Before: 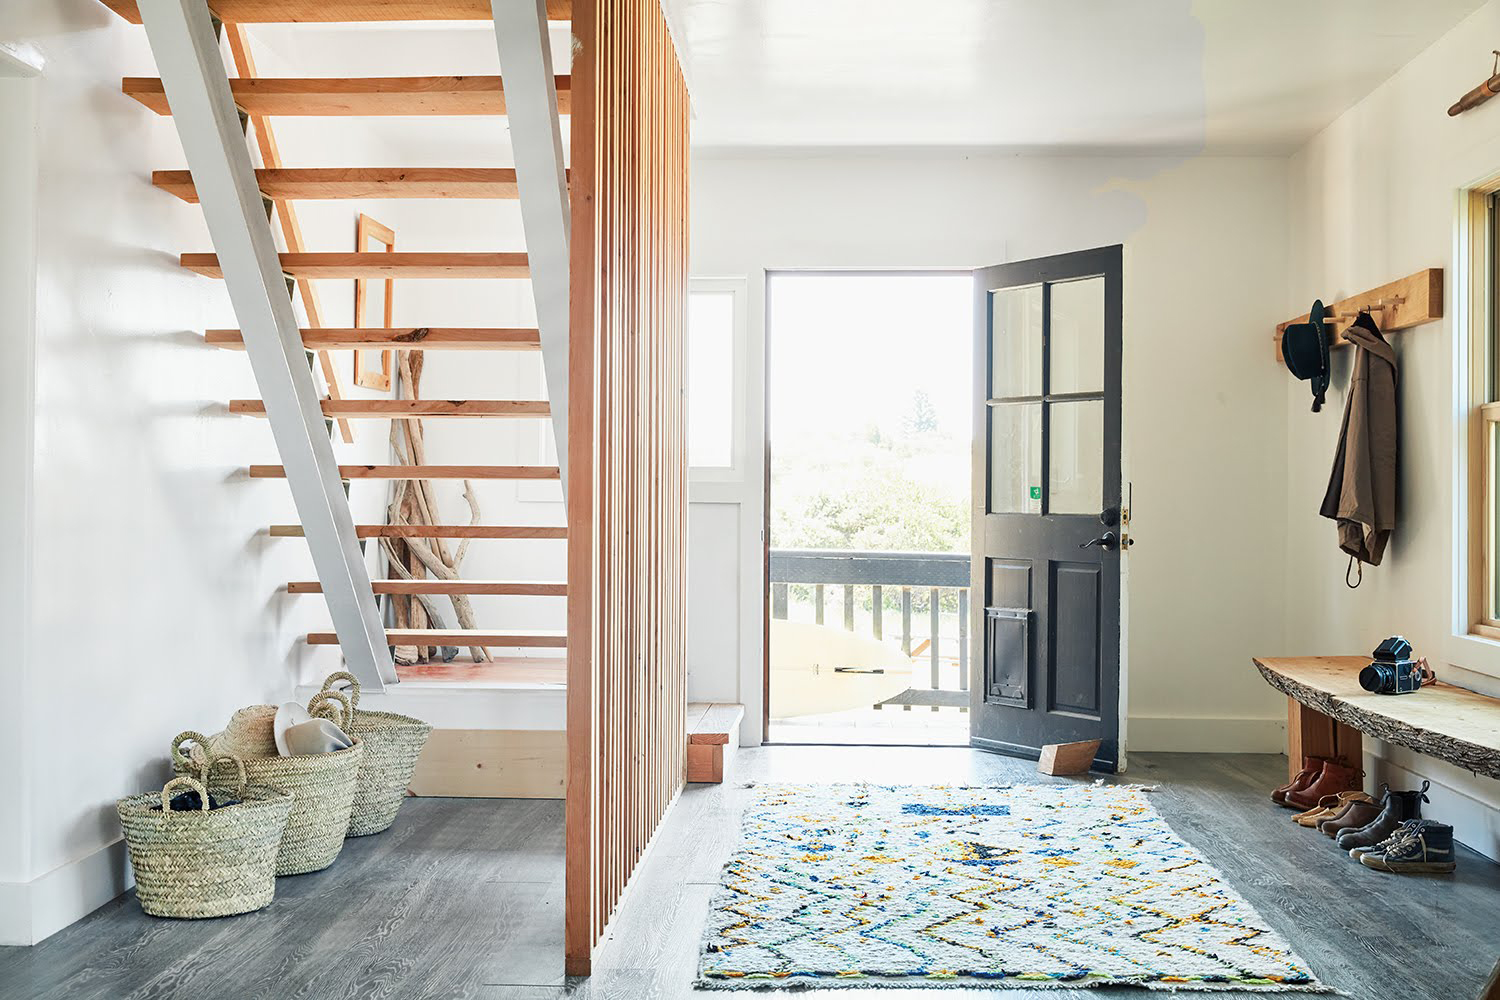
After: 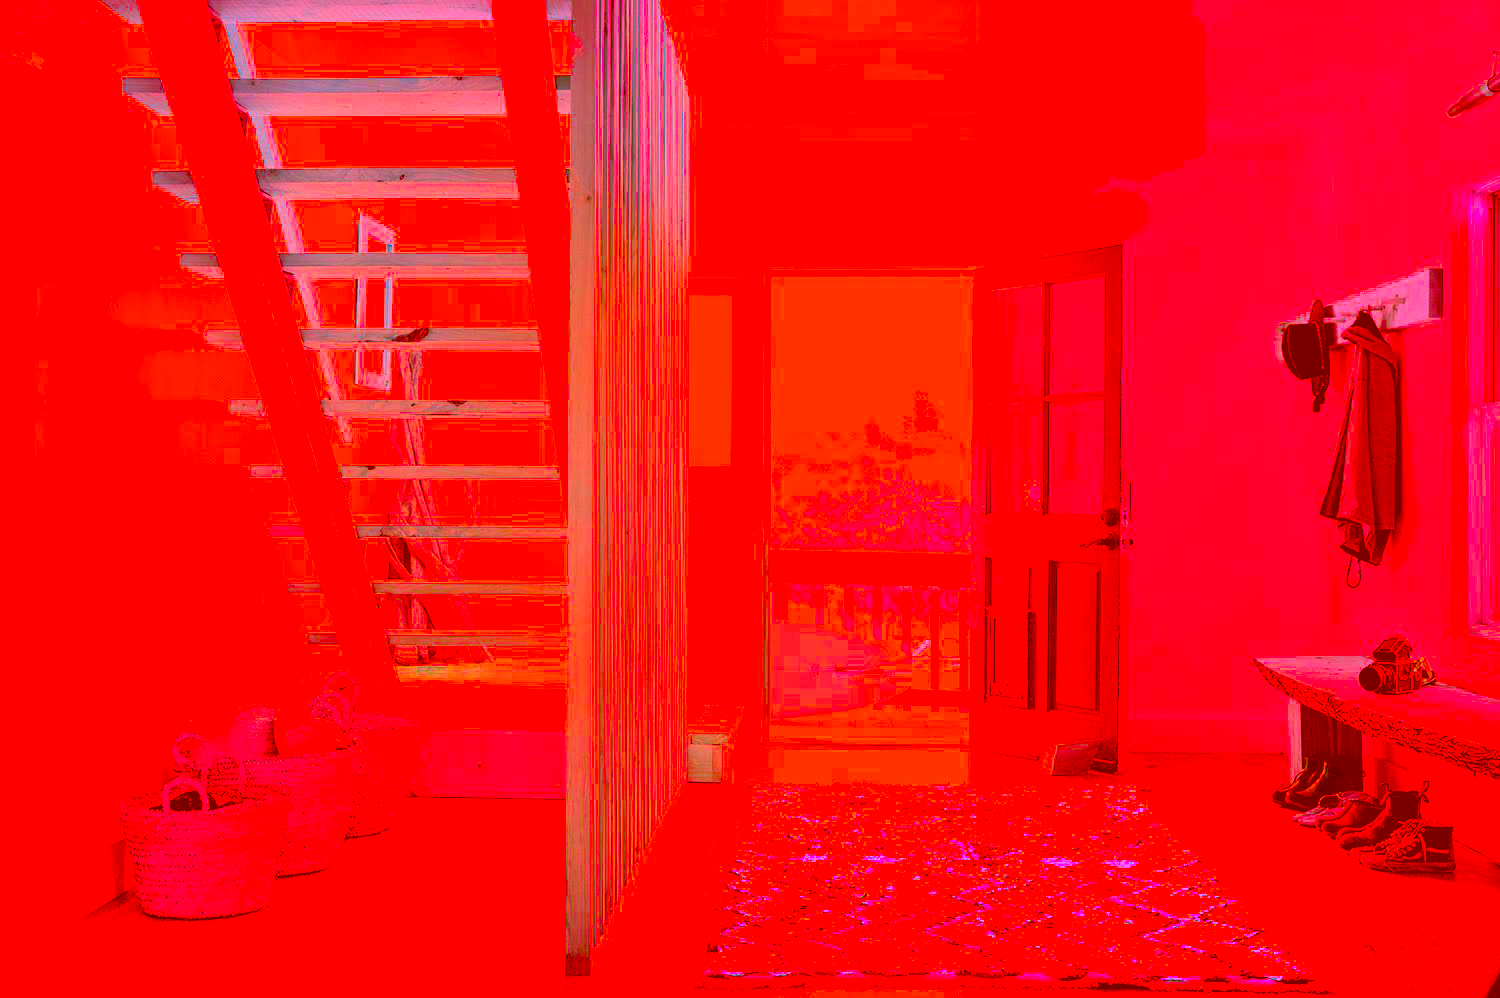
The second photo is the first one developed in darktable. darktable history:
rgb levels: preserve colors sum RGB, levels [[0.038, 0.433, 0.934], [0, 0.5, 1], [0, 0.5, 1]]
color correction: highlights a* -39.68, highlights b* -40, shadows a* -40, shadows b* -40, saturation -3
crop: top 0.05%, bottom 0.098%
